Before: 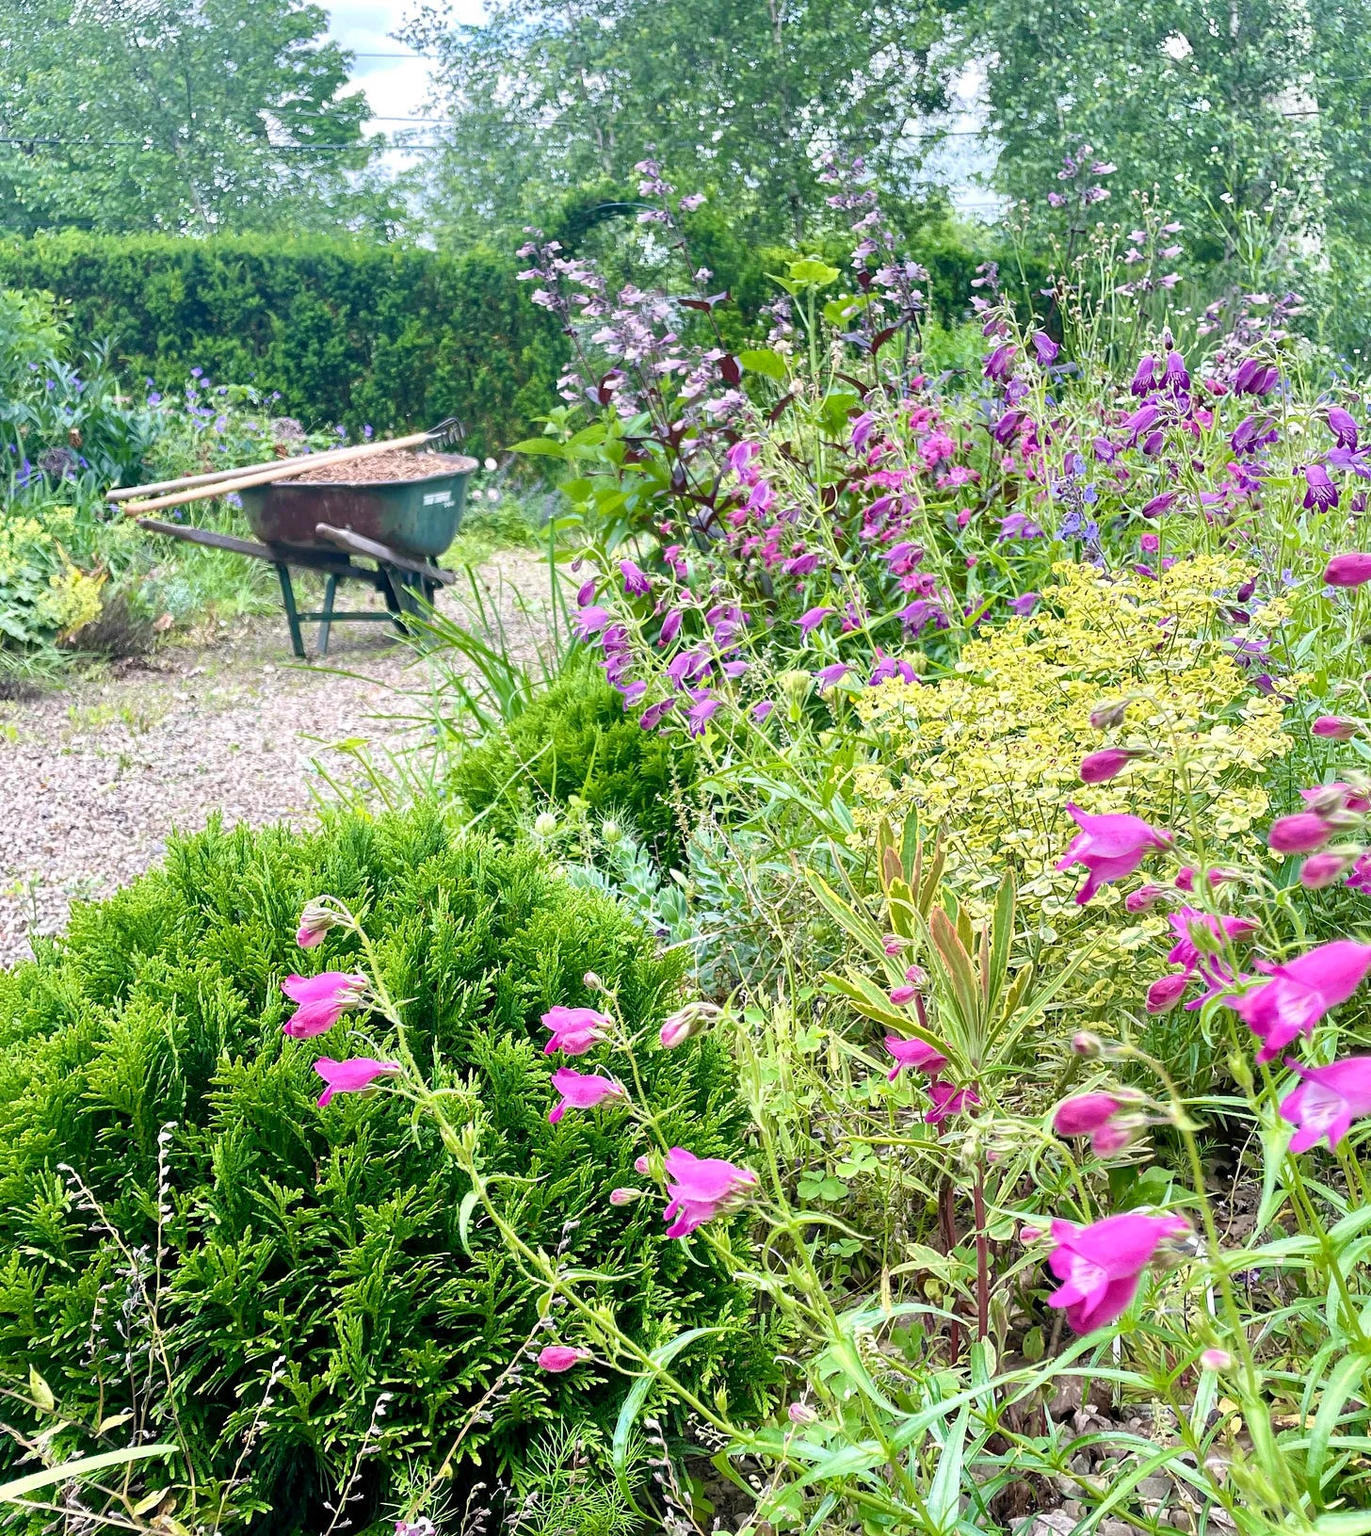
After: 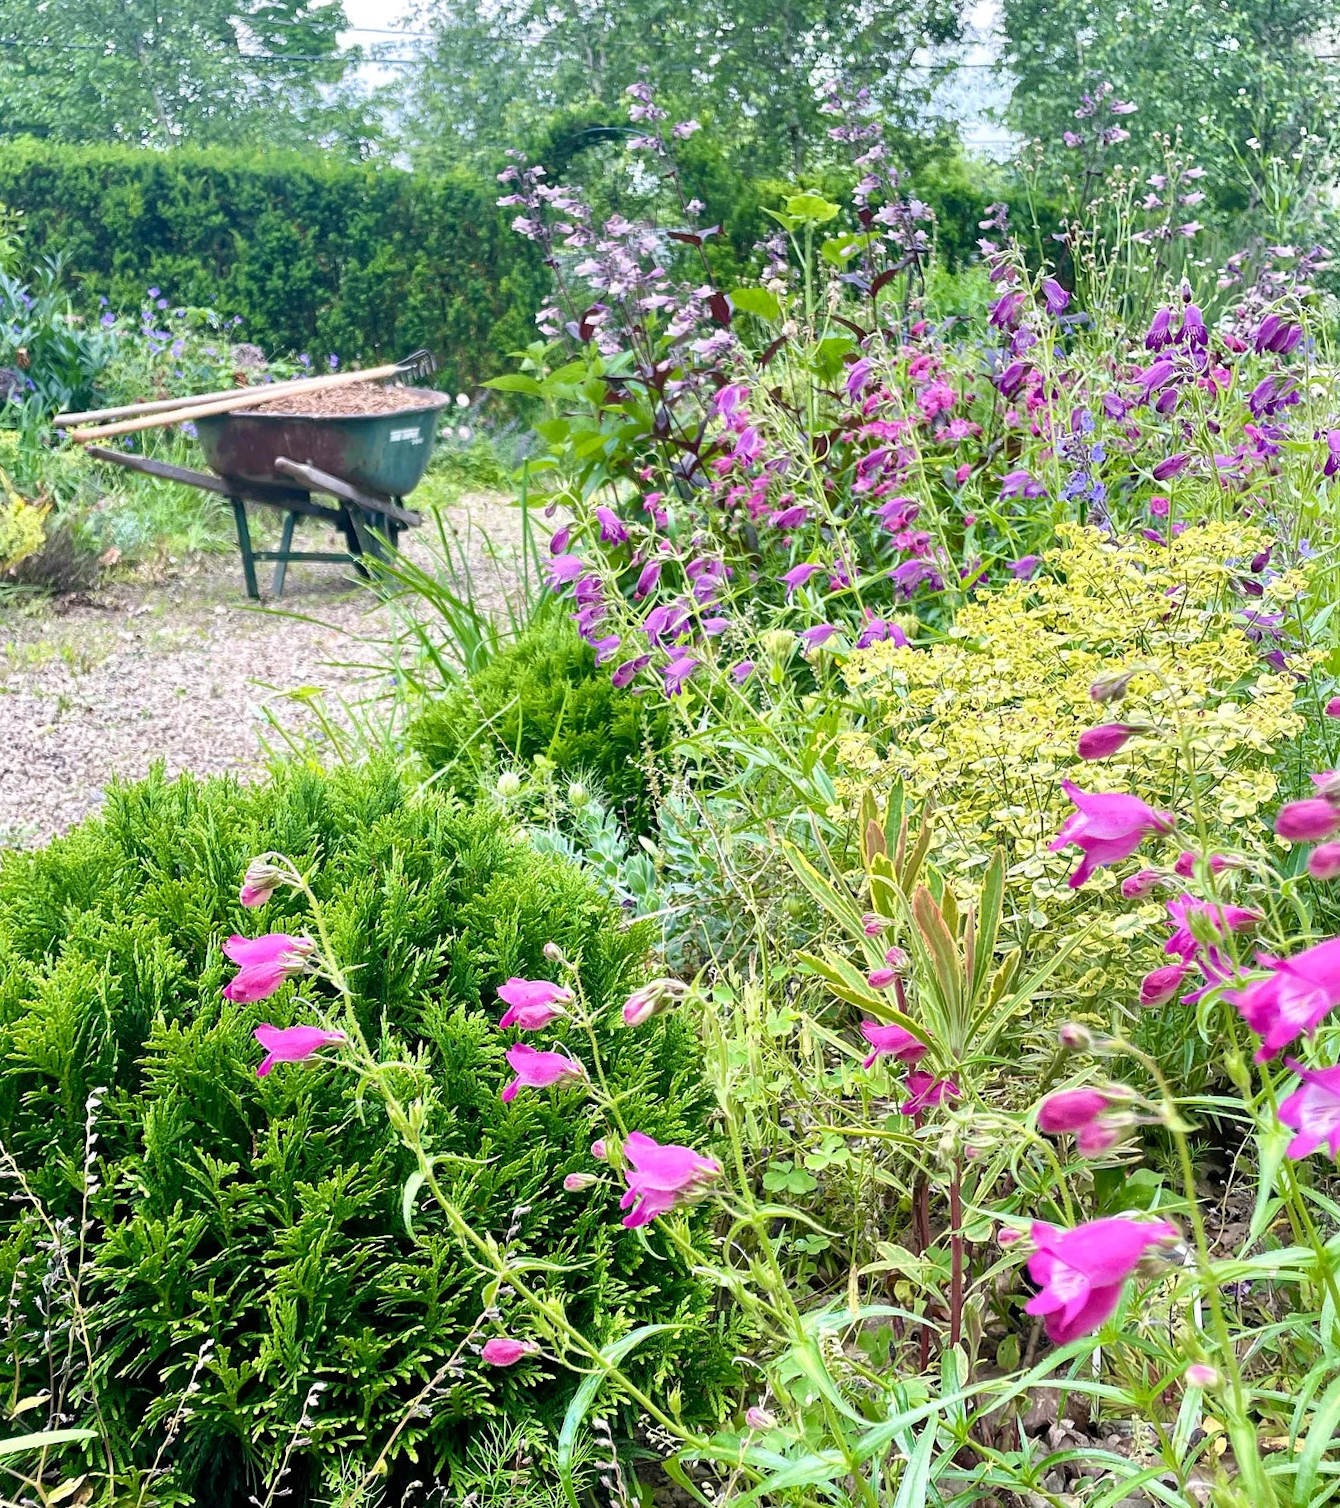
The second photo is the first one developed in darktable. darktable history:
crop and rotate: angle -1.87°, left 3.159%, top 3.722%, right 1.482%, bottom 0.433%
